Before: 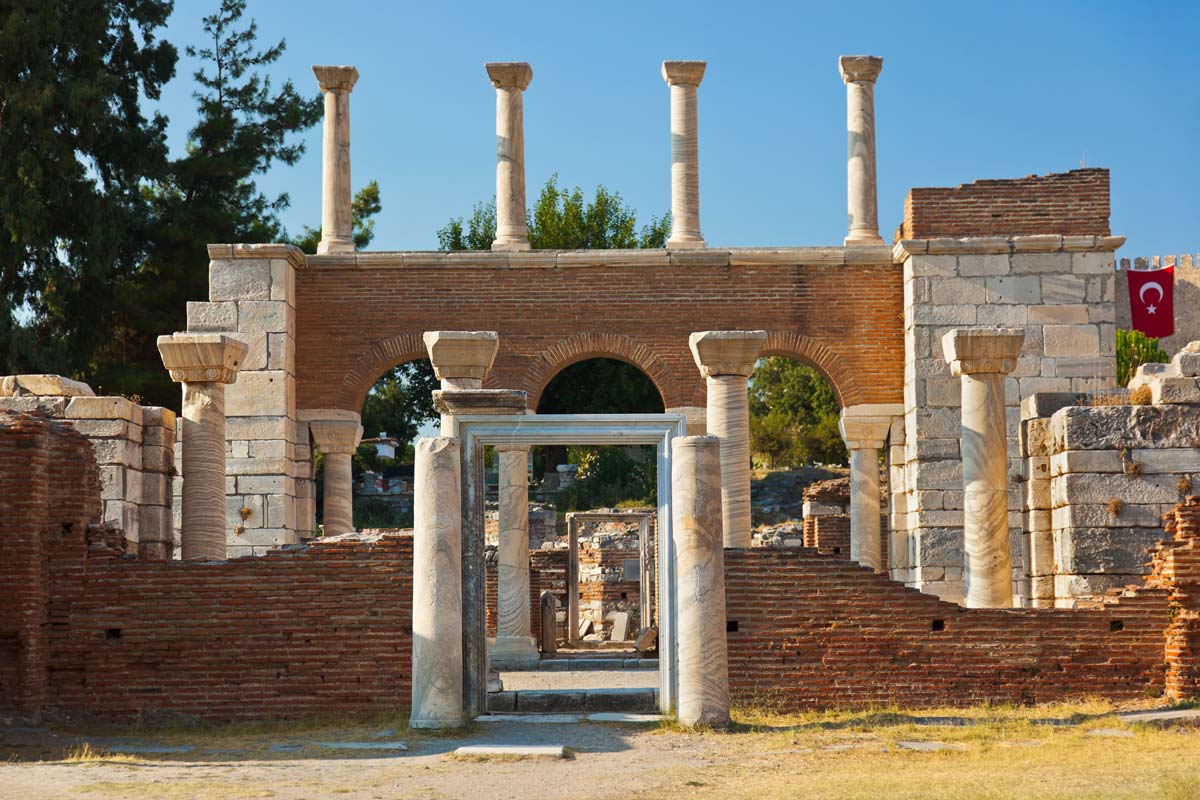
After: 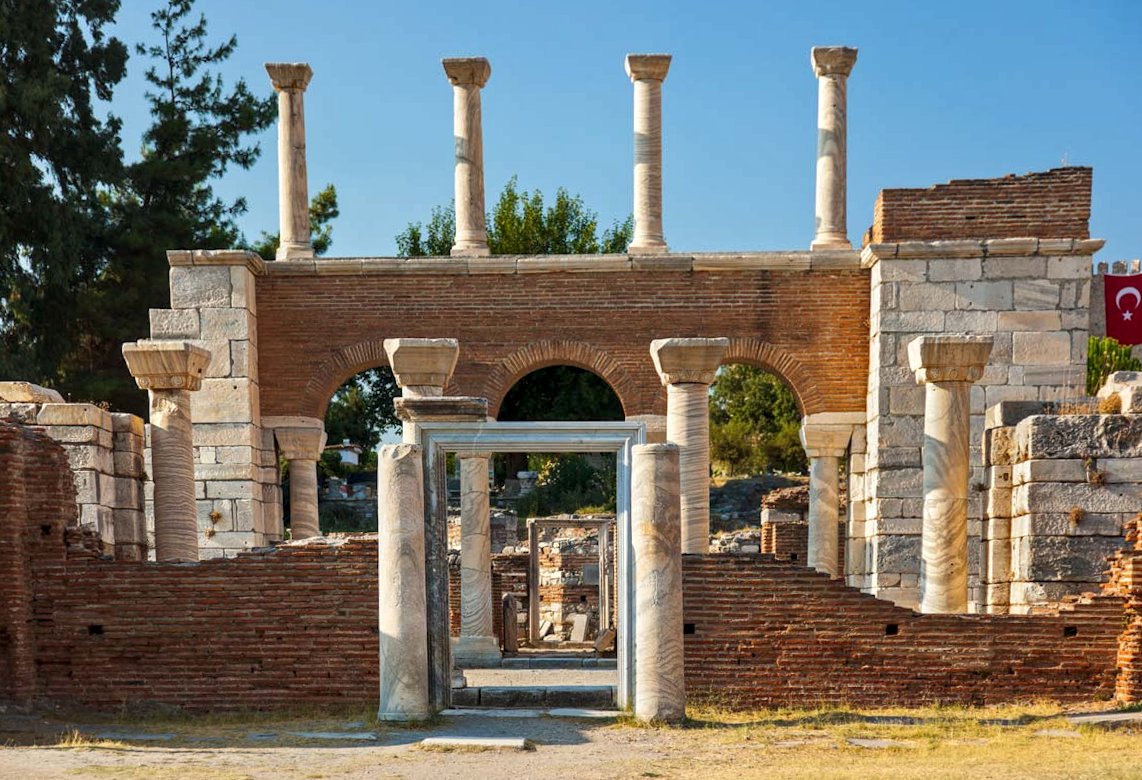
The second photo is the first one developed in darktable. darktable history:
rotate and perspective: rotation 0.074°, lens shift (vertical) 0.096, lens shift (horizontal) -0.041, crop left 0.043, crop right 0.952, crop top 0.024, crop bottom 0.979
local contrast: detail 130%
